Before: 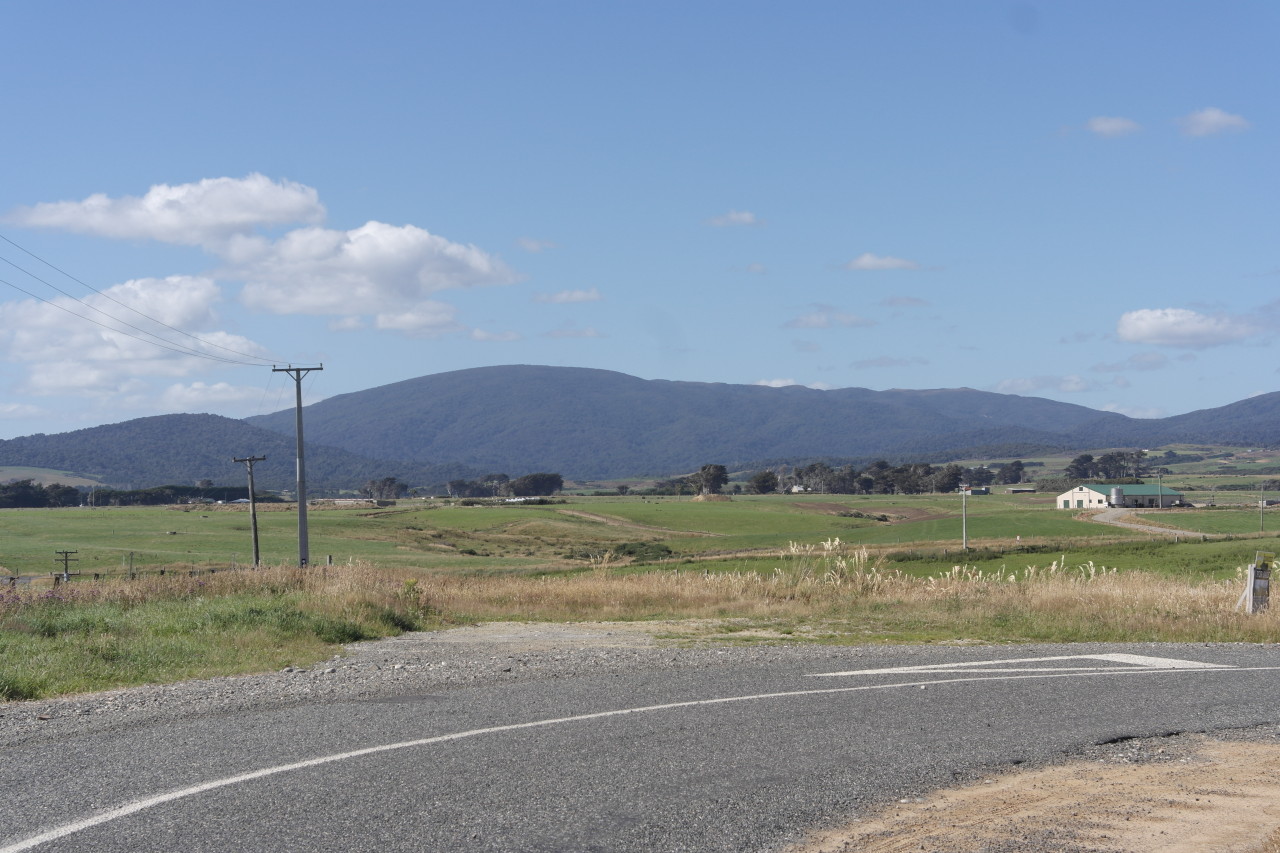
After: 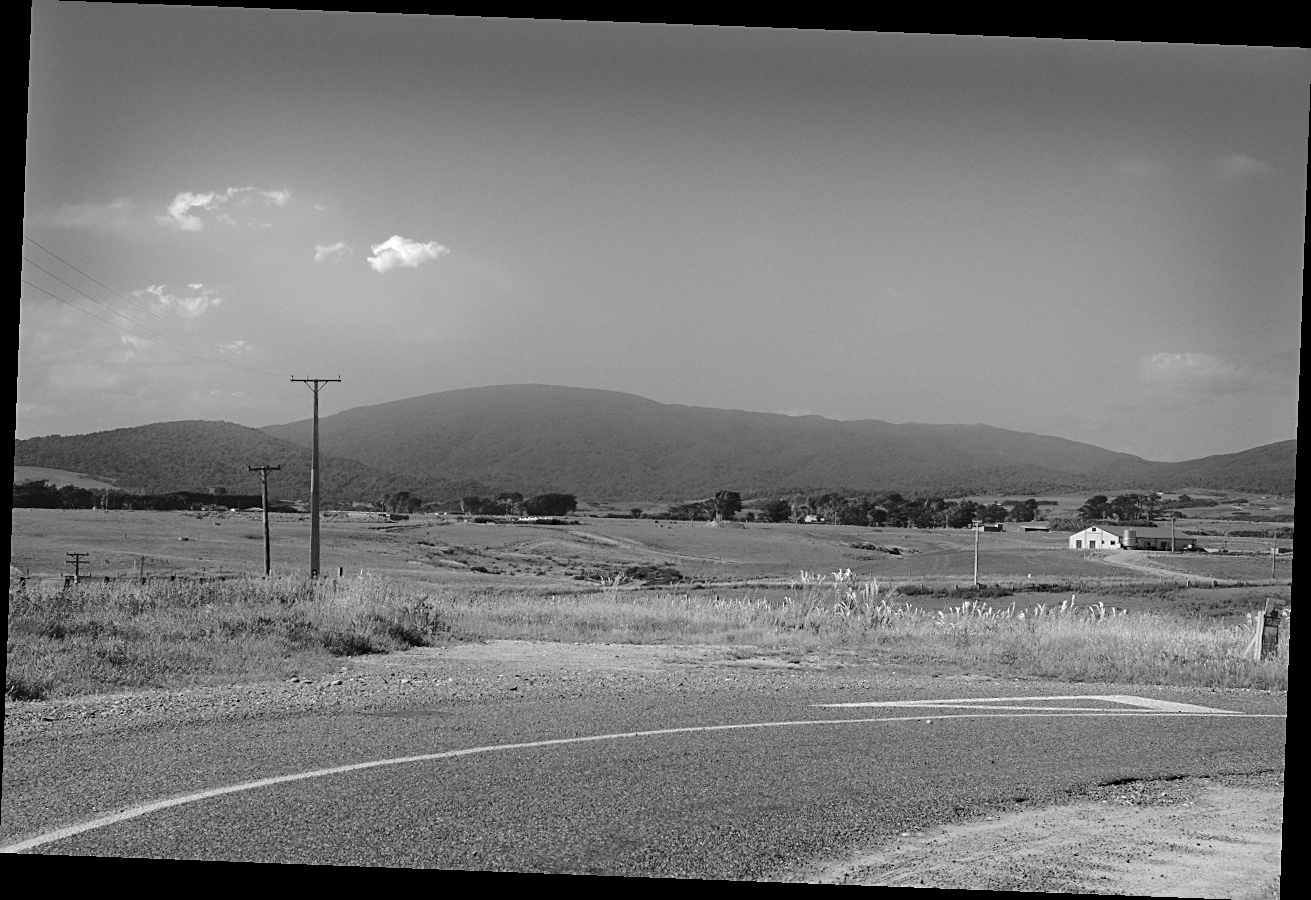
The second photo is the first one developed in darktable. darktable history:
contrast brightness saturation: contrast 0.13, brightness -0.05, saturation 0.16
grain: coarseness 0.09 ISO, strength 10%
rotate and perspective: rotation 2.17°, automatic cropping off
shadows and highlights: shadows -21.3, highlights 100, soften with gaussian
color balance rgb: perceptual saturation grading › global saturation 25%, perceptual brilliance grading › mid-tones 10%, perceptual brilliance grading › shadows 15%, global vibrance 20%
monochrome: a 79.32, b 81.83, size 1.1
sharpen: on, module defaults
tone equalizer: -8 EV -0.75 EV, -7 EV -0.7 EV, -6 EV -0.6 EV, -5 EV -0.4 EV, -3 EV 0.4 EV, -2 EV 0.6 EV, -1 EV 0.7 EV, +0 EV 0.75 EV, edges refinement/feathering 500, mask exposure compensation -1.57 EV, preserve details no
